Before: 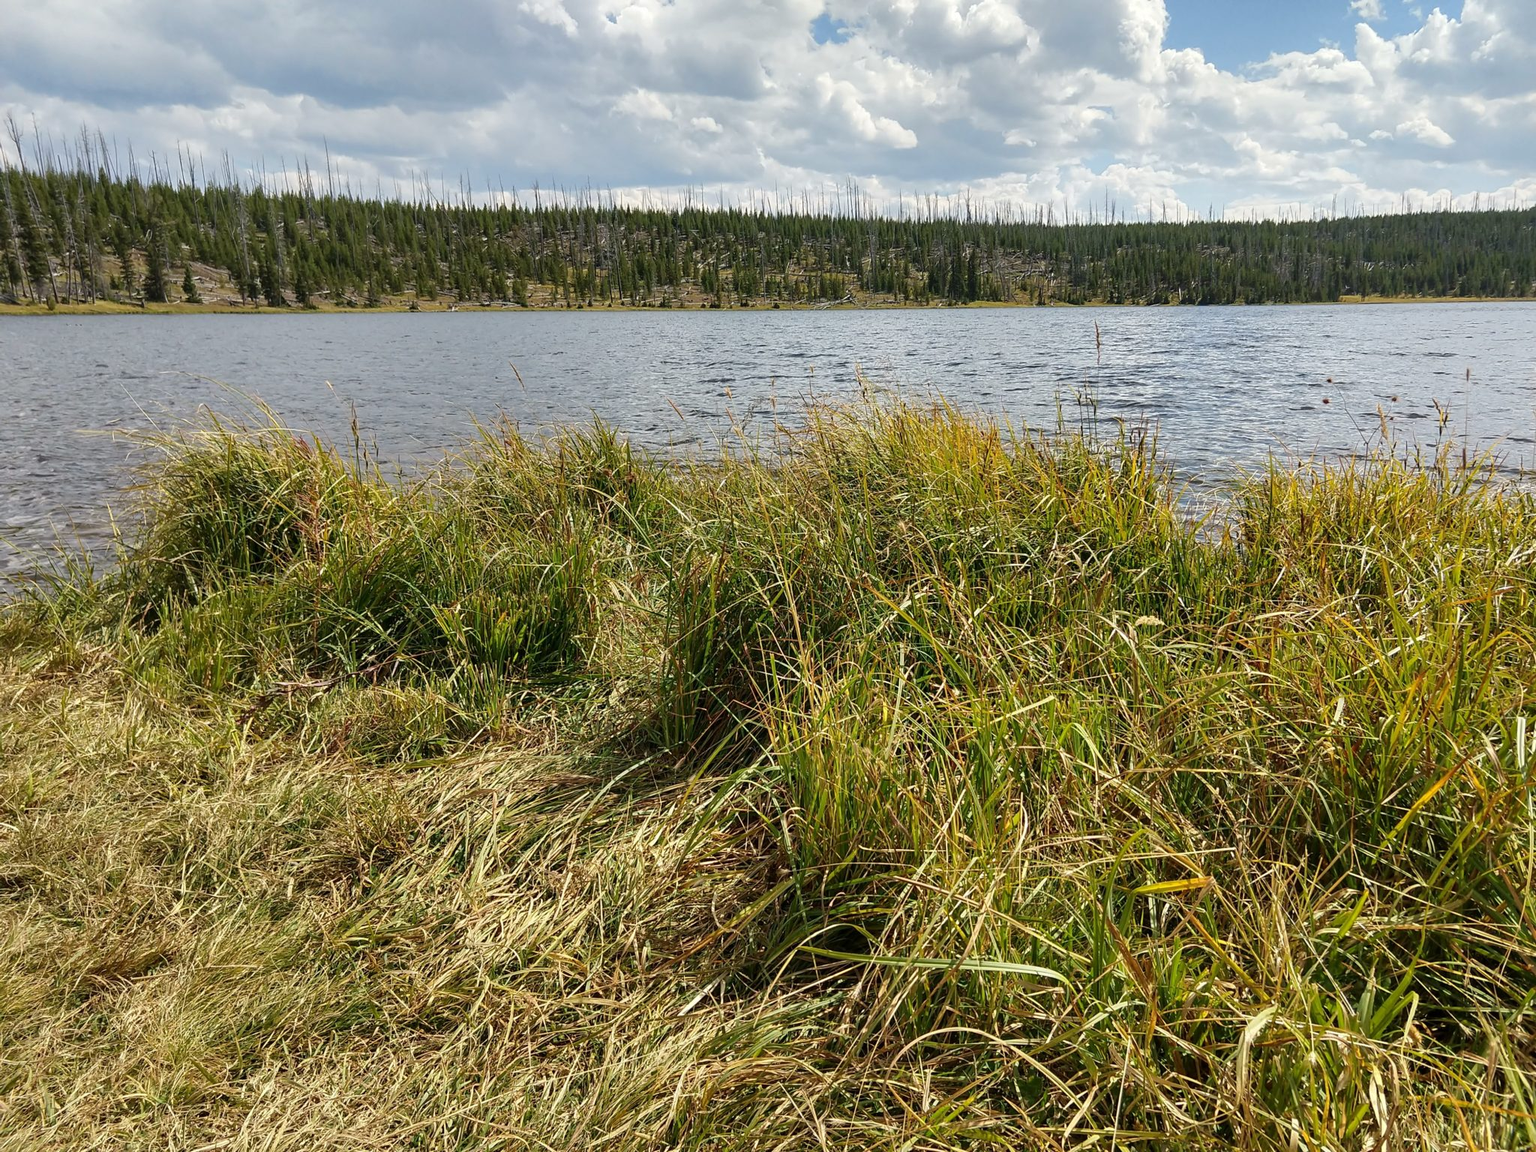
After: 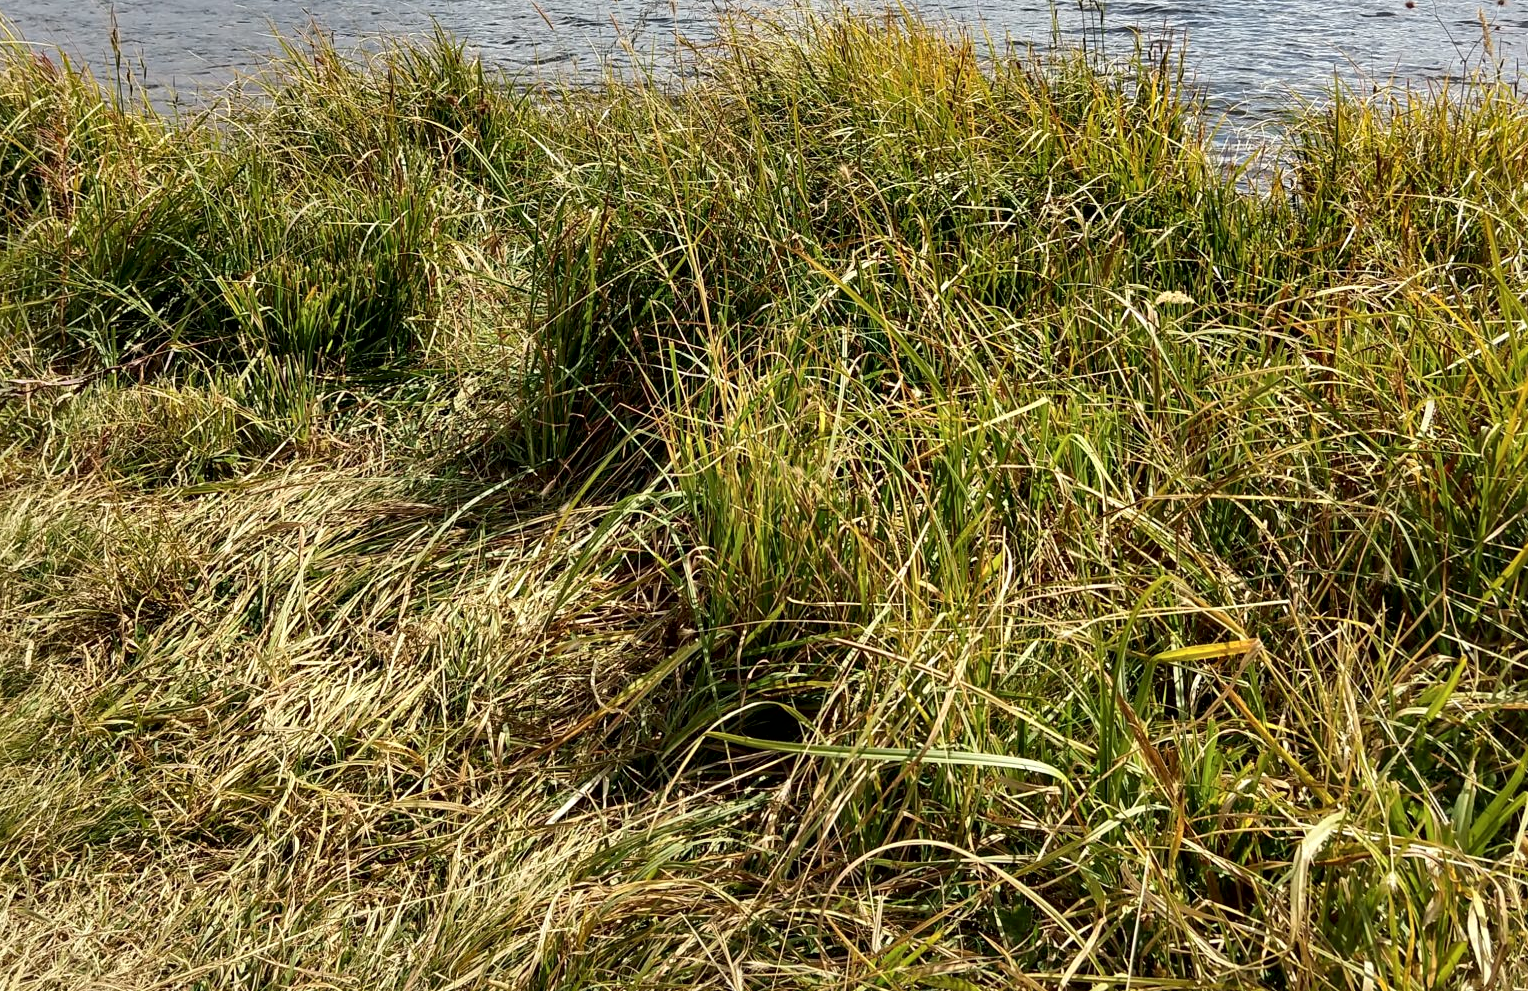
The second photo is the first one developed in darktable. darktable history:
local contrast: mode bilateral grid, contrast 99, coarseness 100, detail 165%, midtone range 0.2
crop and rotate: left 17.512%, top 34.546%, right 7.869%, bottom 0.876%
